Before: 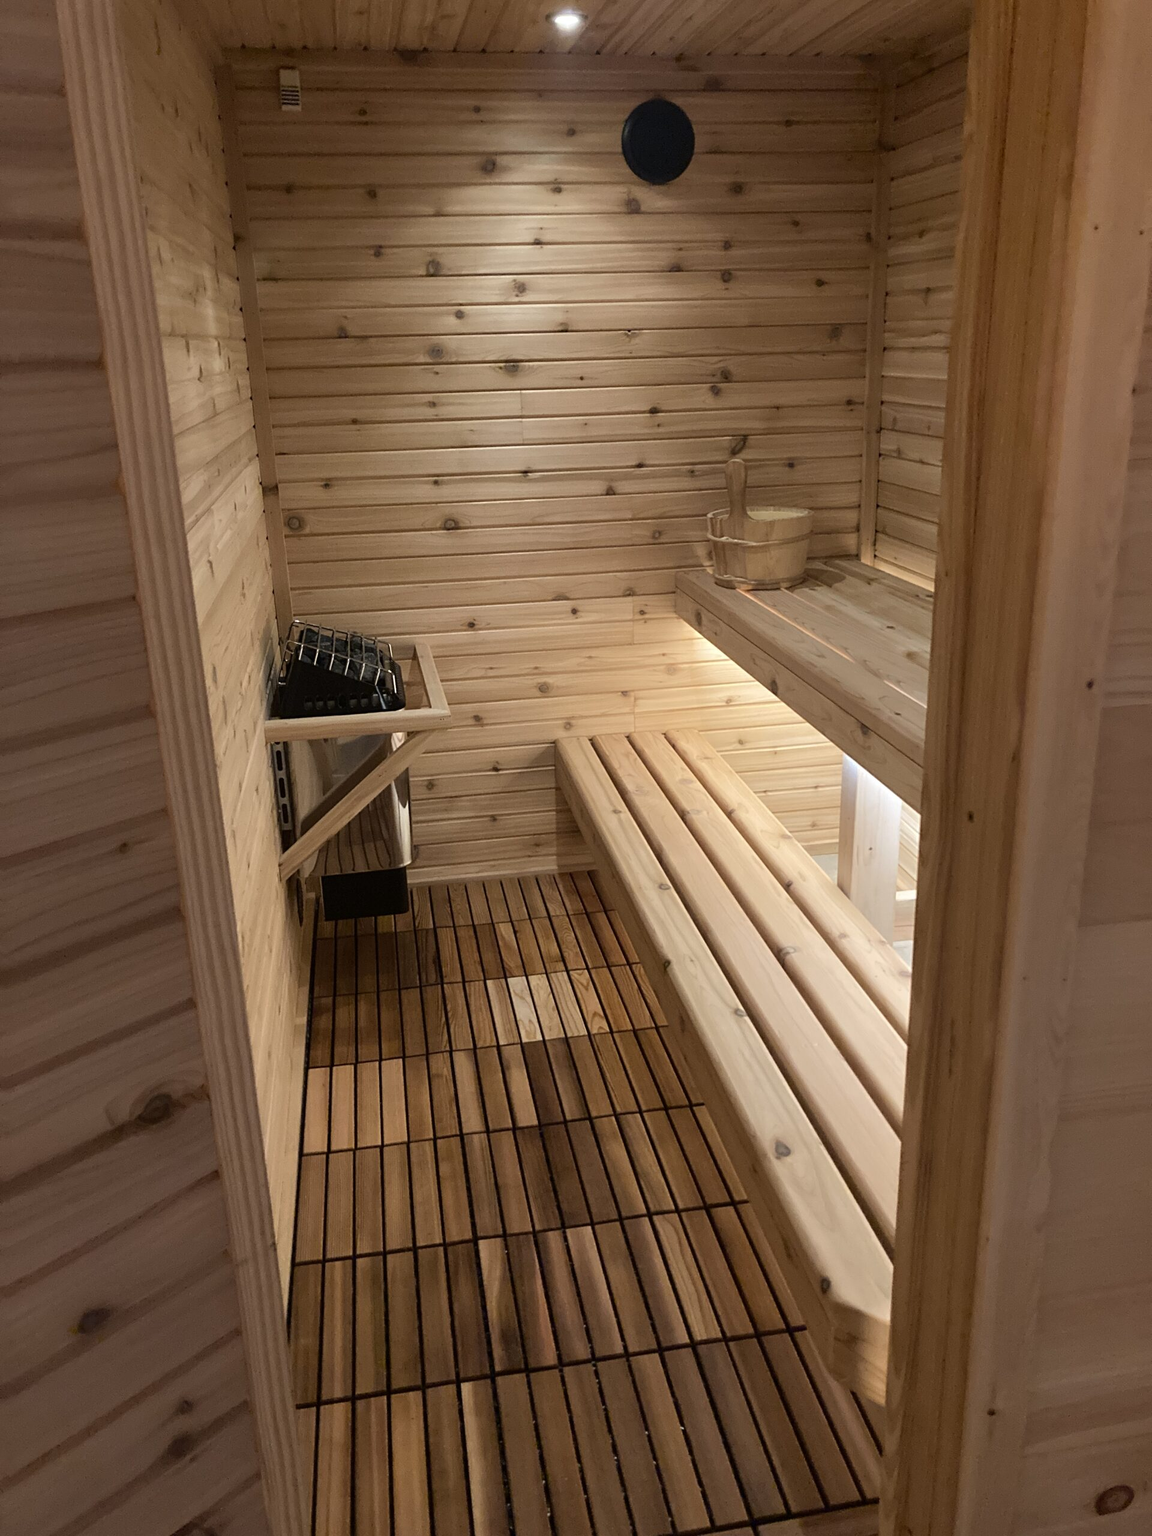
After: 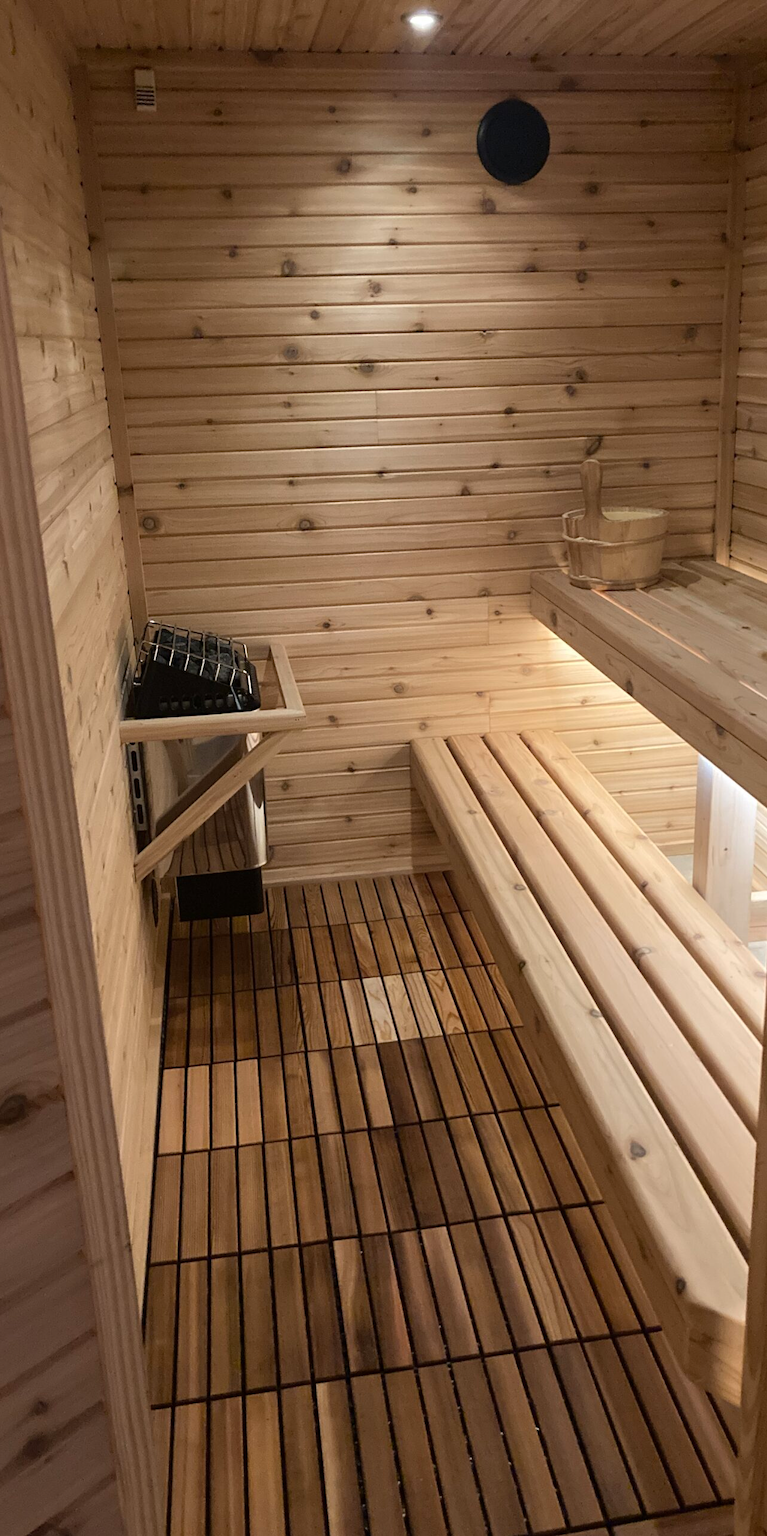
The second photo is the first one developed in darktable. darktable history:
crop and rotate: left 12.648%, right 20.685%
contrast brightness saturation: saturation -0.05
